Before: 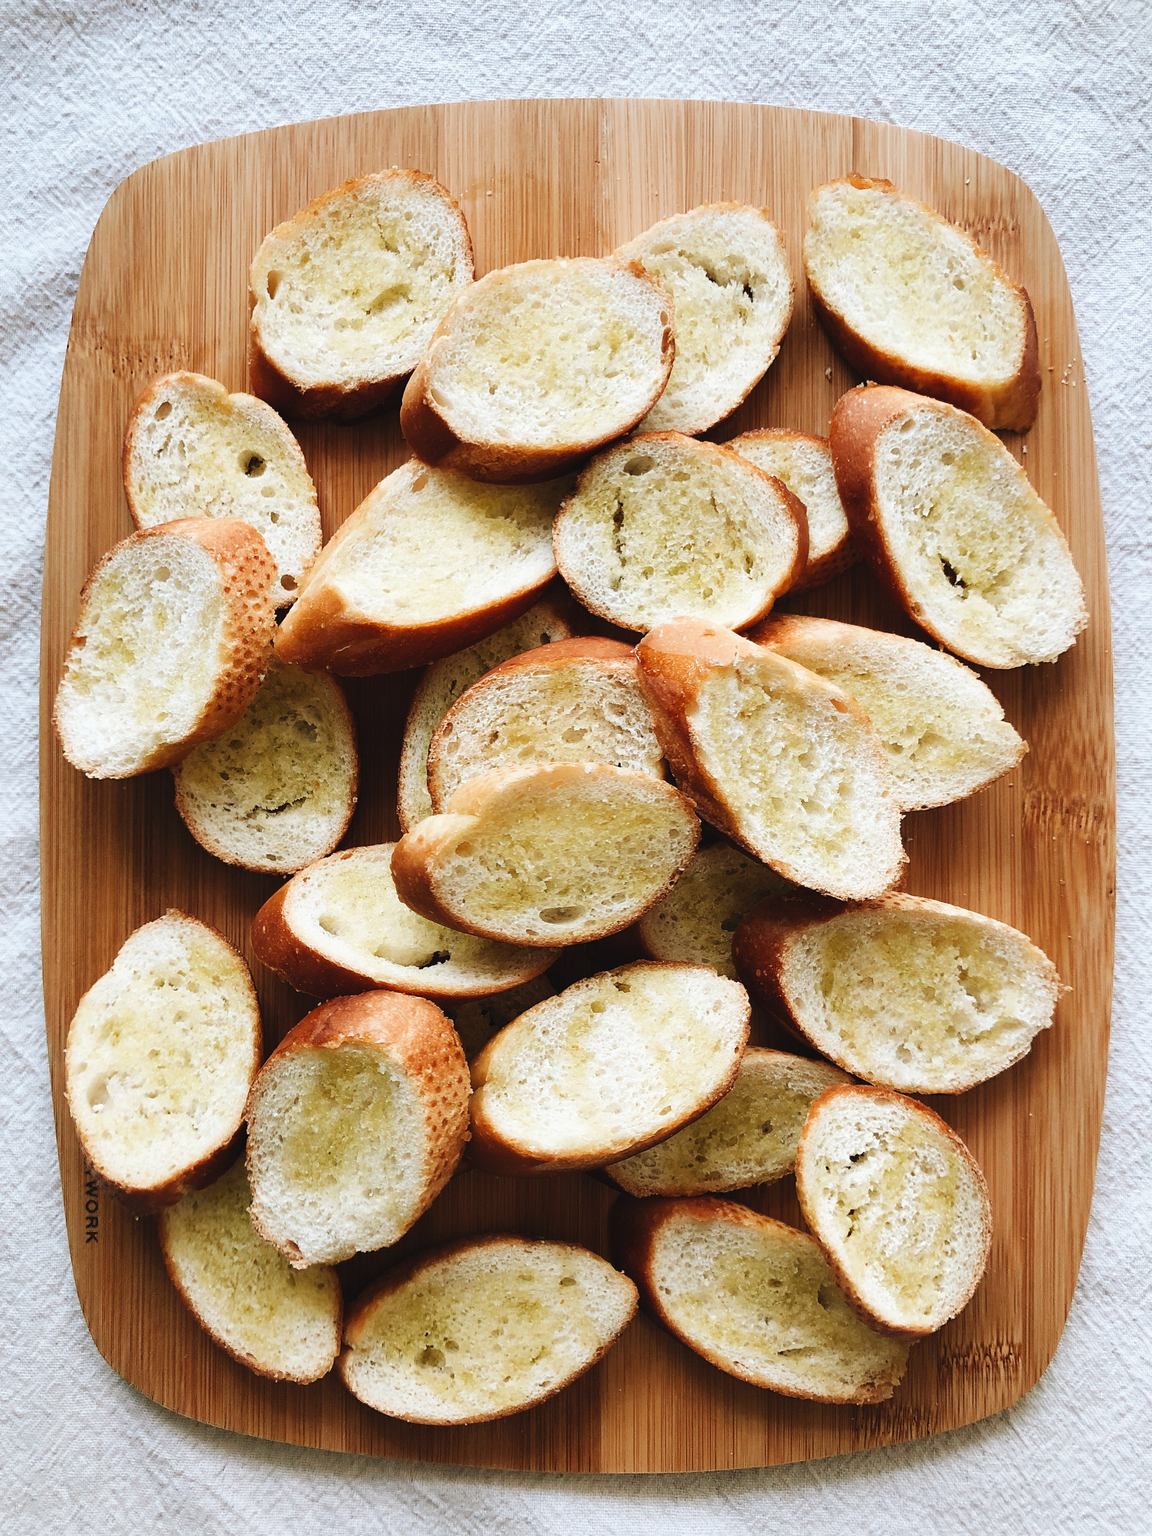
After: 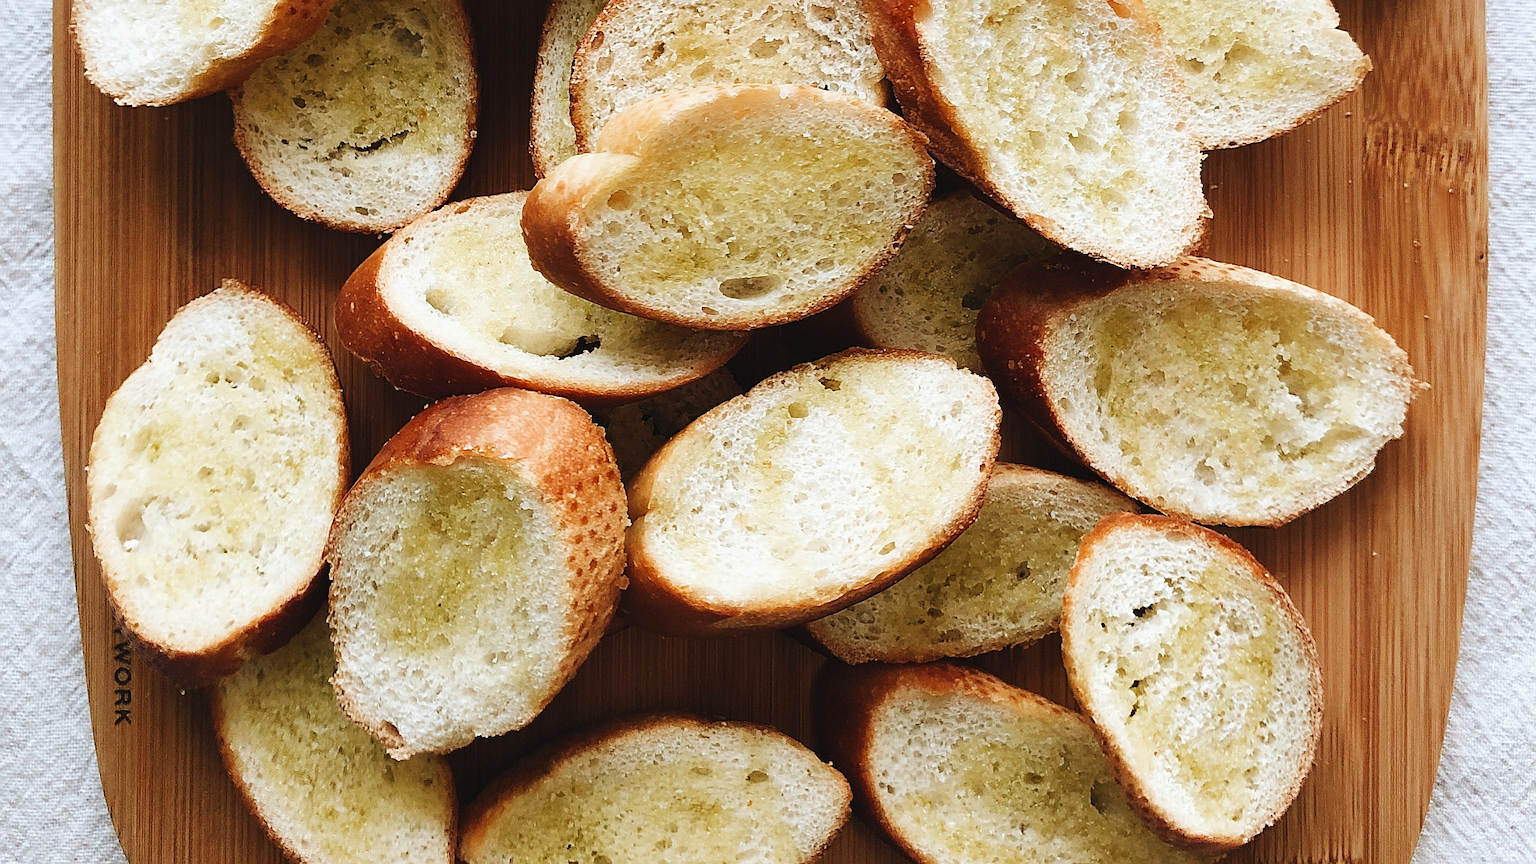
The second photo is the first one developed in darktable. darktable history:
crop: top 45.551%, bottom 12.262%
sharpen: on, module defaults
